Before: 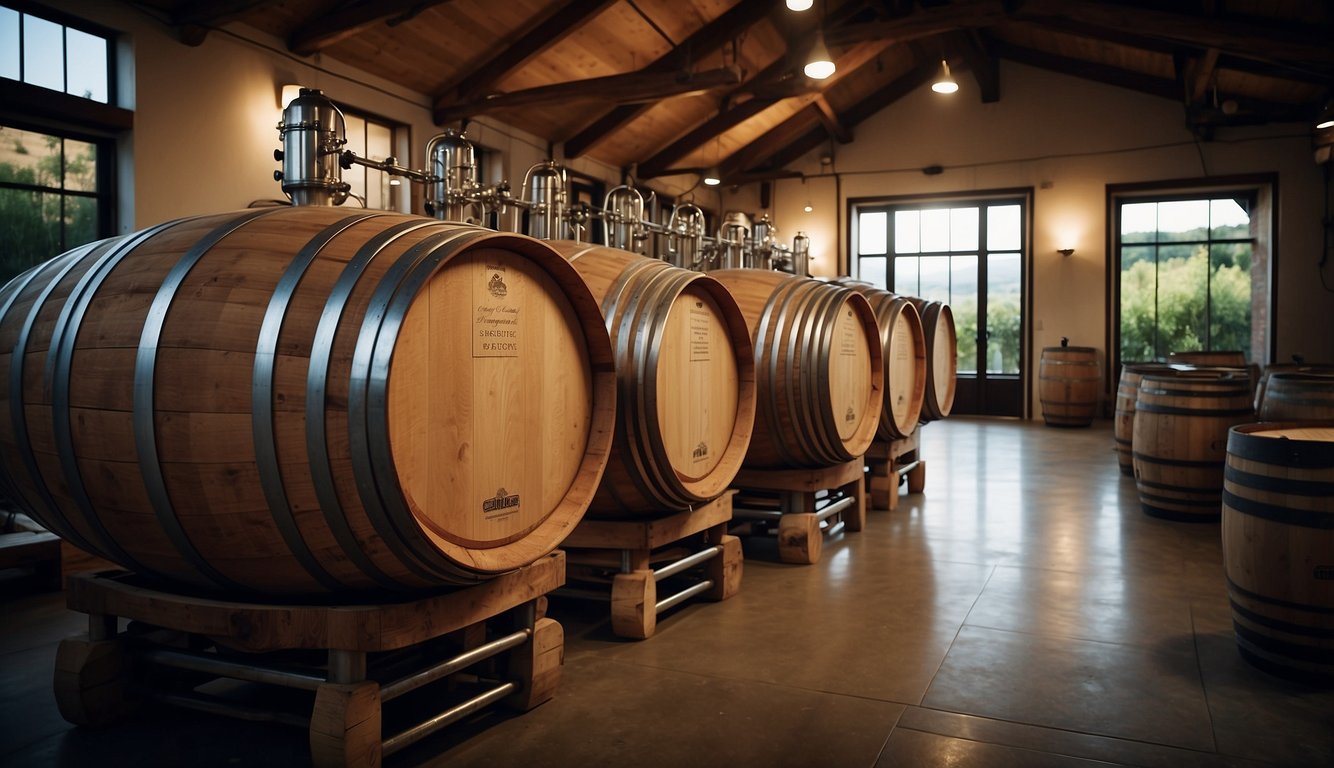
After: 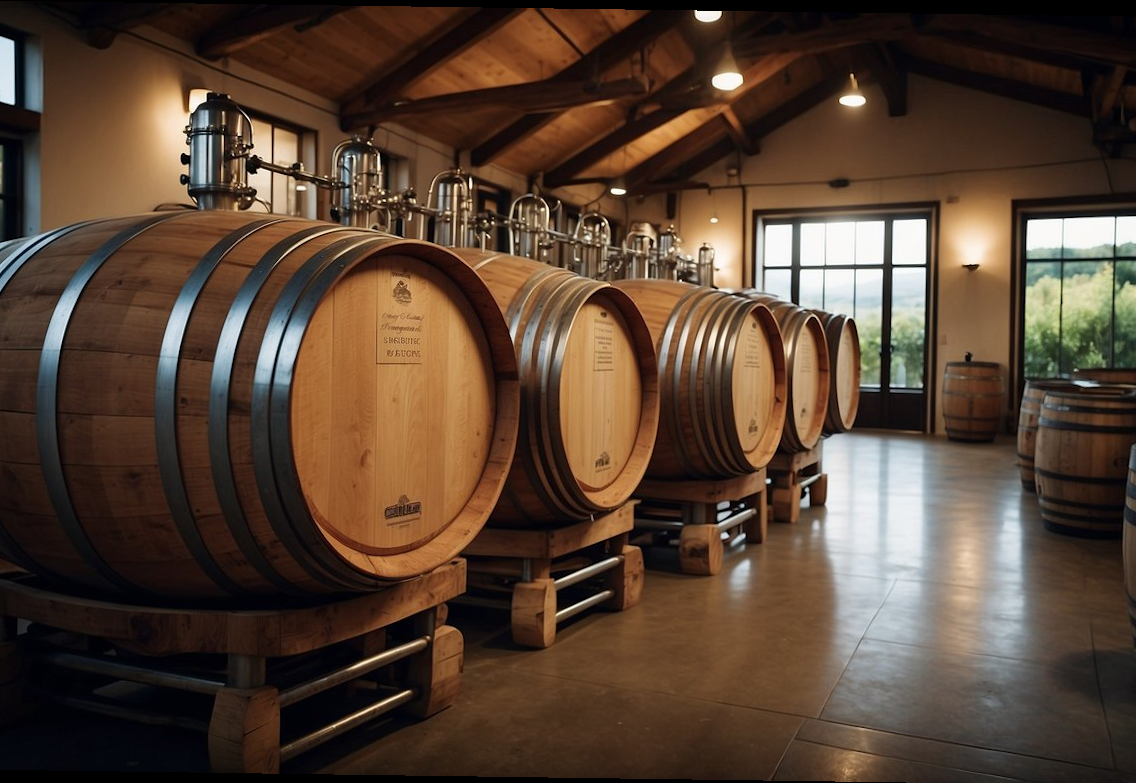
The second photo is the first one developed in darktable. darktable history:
crop: left 7.598%, right 7.873%
rotate and perspective: rotation 0.8°, automatic cropping off
